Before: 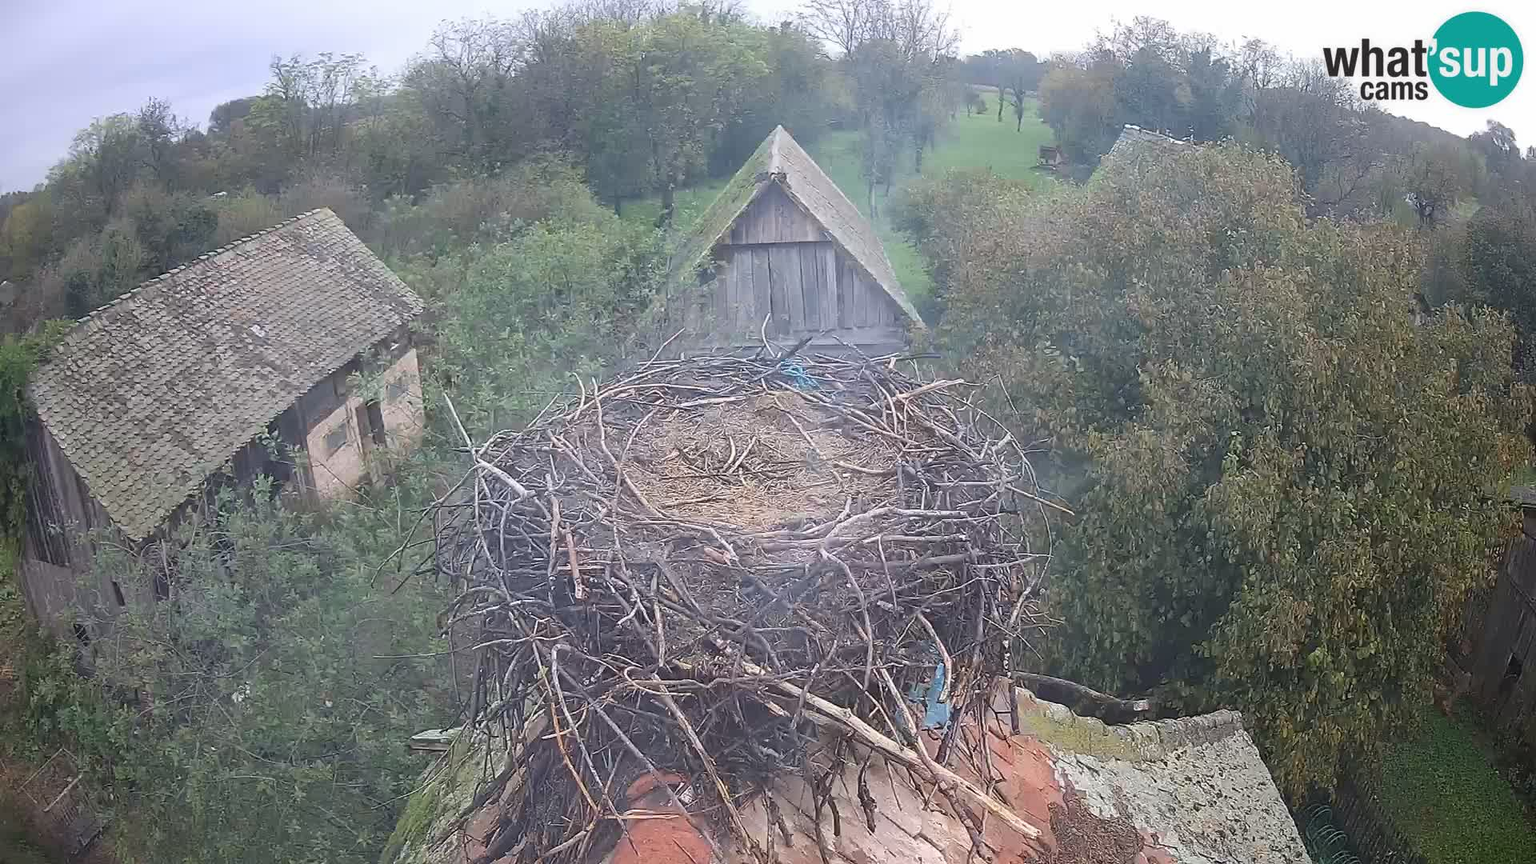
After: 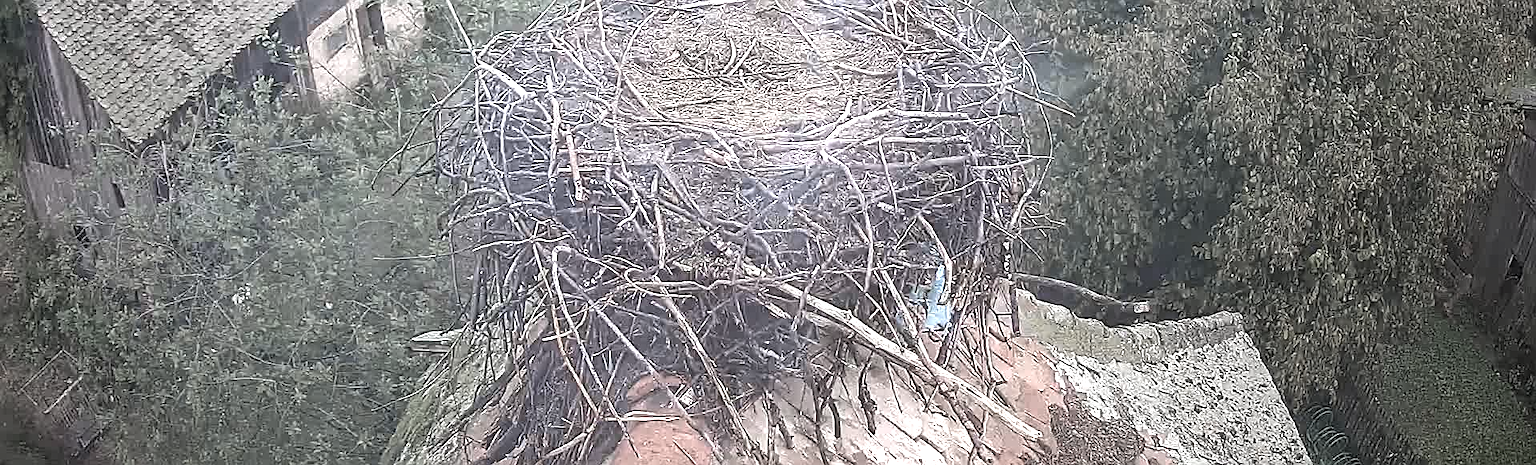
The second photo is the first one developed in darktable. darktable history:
color zones: curves: ch0 [(0, 0.613) (0.01, 0.613) (0.245, 0.448) (0.498, 0.529) (0.642, 0.665) (0.879, 0.777) (0.99, 0.613)]; ch1 [(0, 0.272) (0.219, 0.127) (0.724, 0.346)]
exposure: black level correction 0, exposure 0.693 EV, compensate exposure bias true, compensate highlight preservation false
sharpen: on, module defaults
crop and rotate: top 46.163%, right 0.005%
base curve: curves: ch0 [(0, 0) (0.303, 0.277) (1, 1)], preserve colors none
local contrast: detail 130%
